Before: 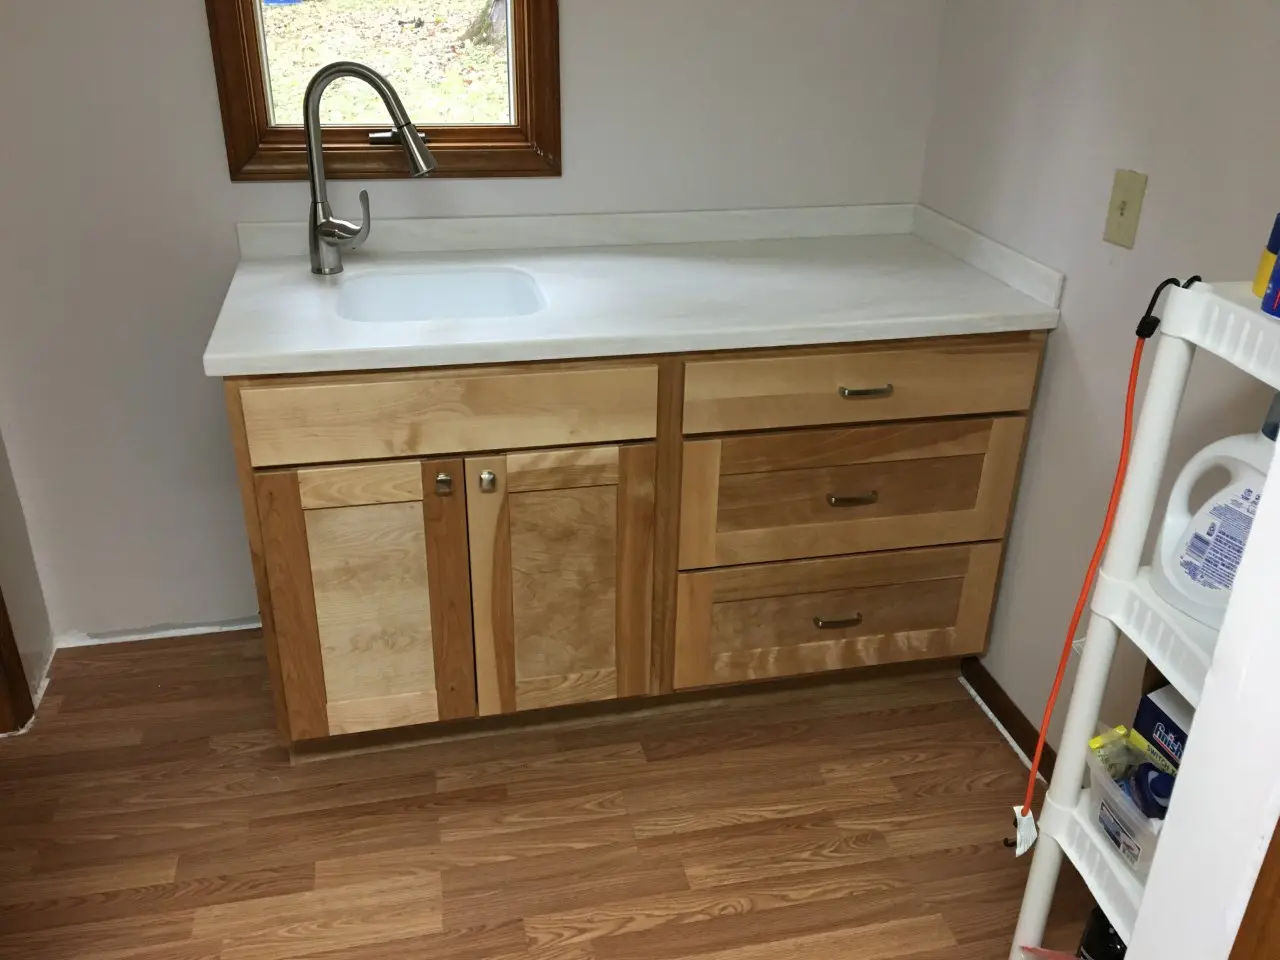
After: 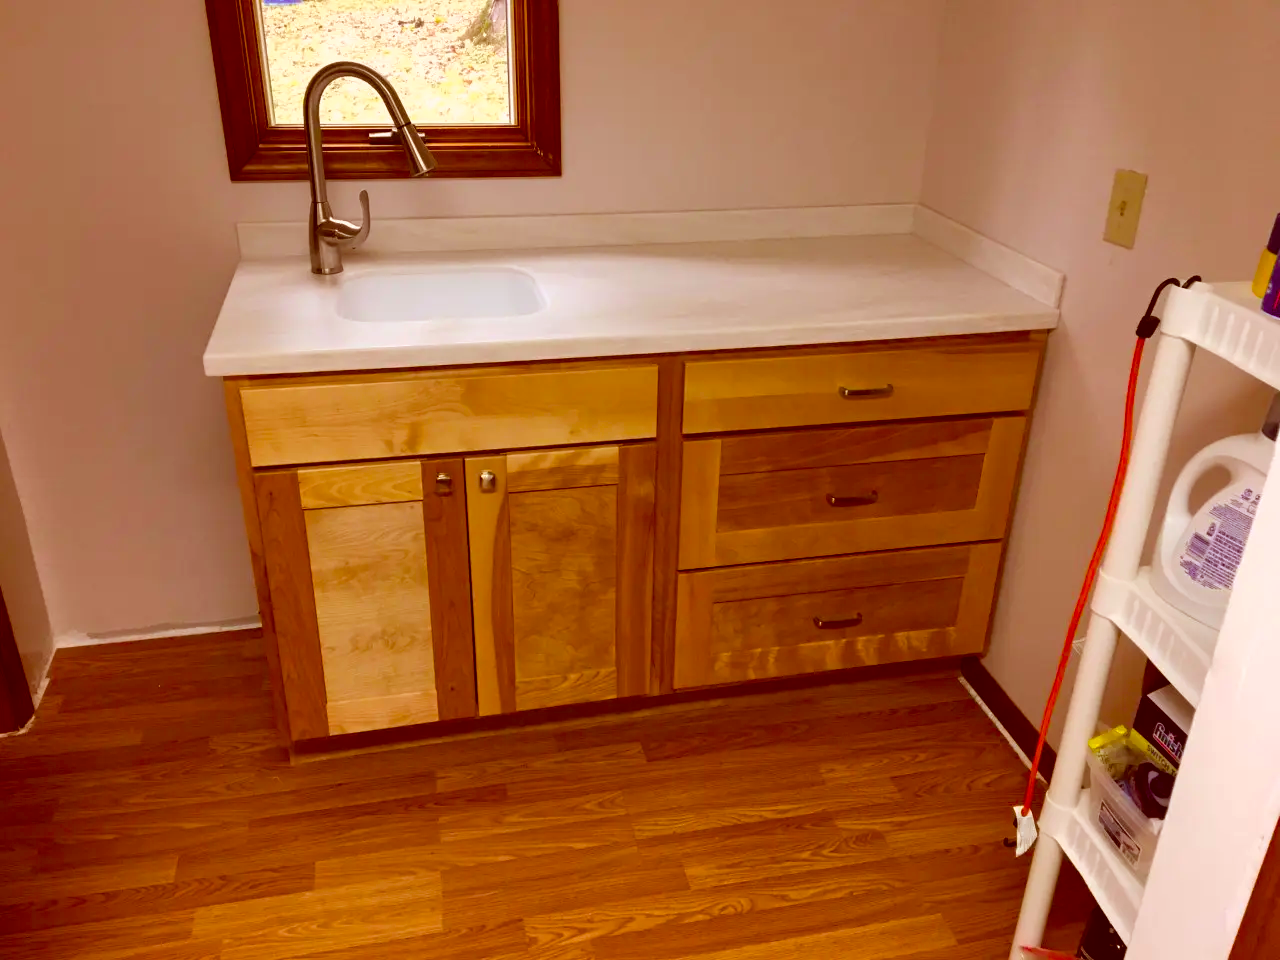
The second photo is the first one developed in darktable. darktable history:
color balance rgb: linear chroma grading › global chroma 25%, perceptual saturation grading › global saturation 50%
color correction: highlights a* 9.03, highlights b* 8.71, shadows a* 40, shadows b* 40, saturation 0.8
